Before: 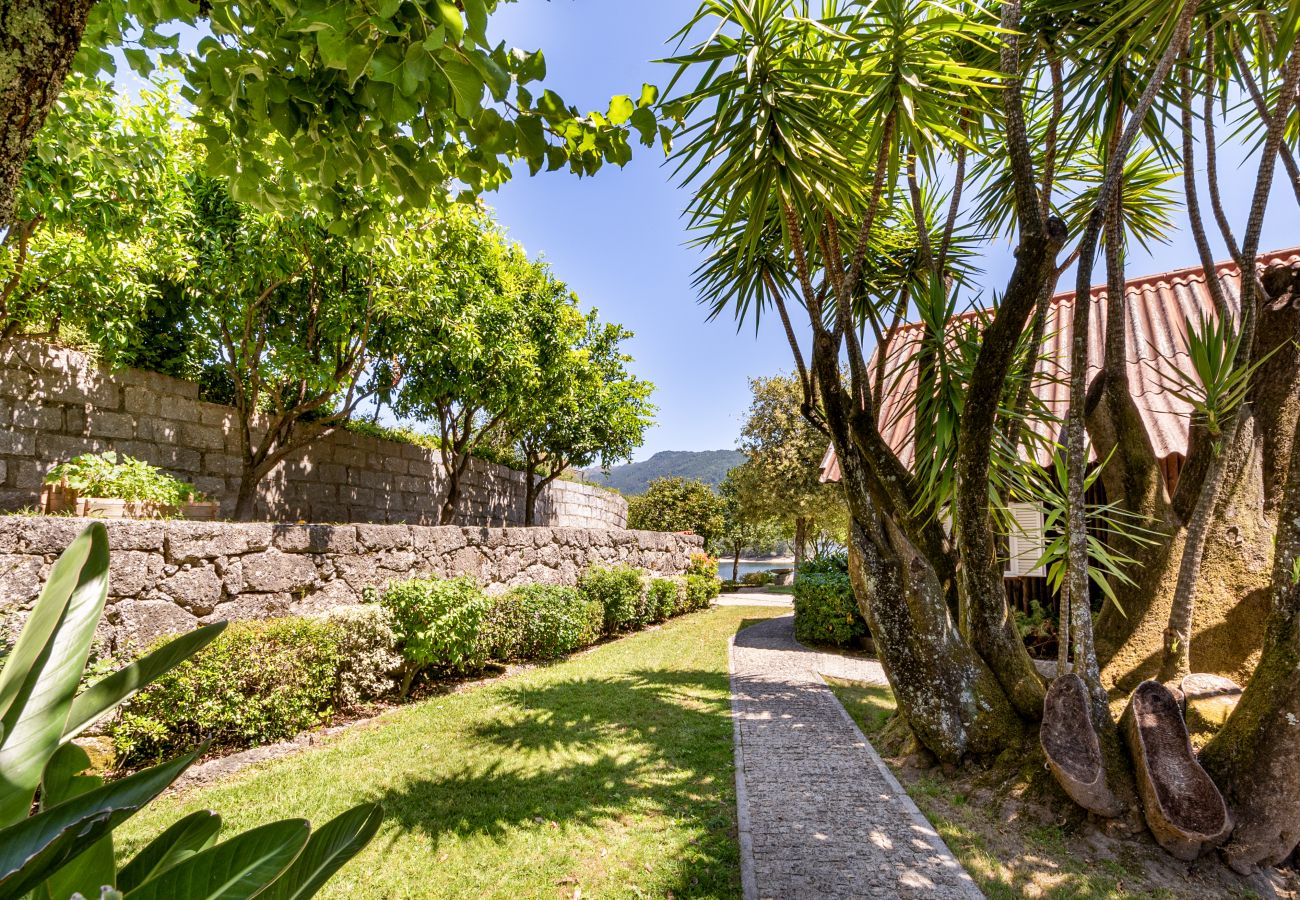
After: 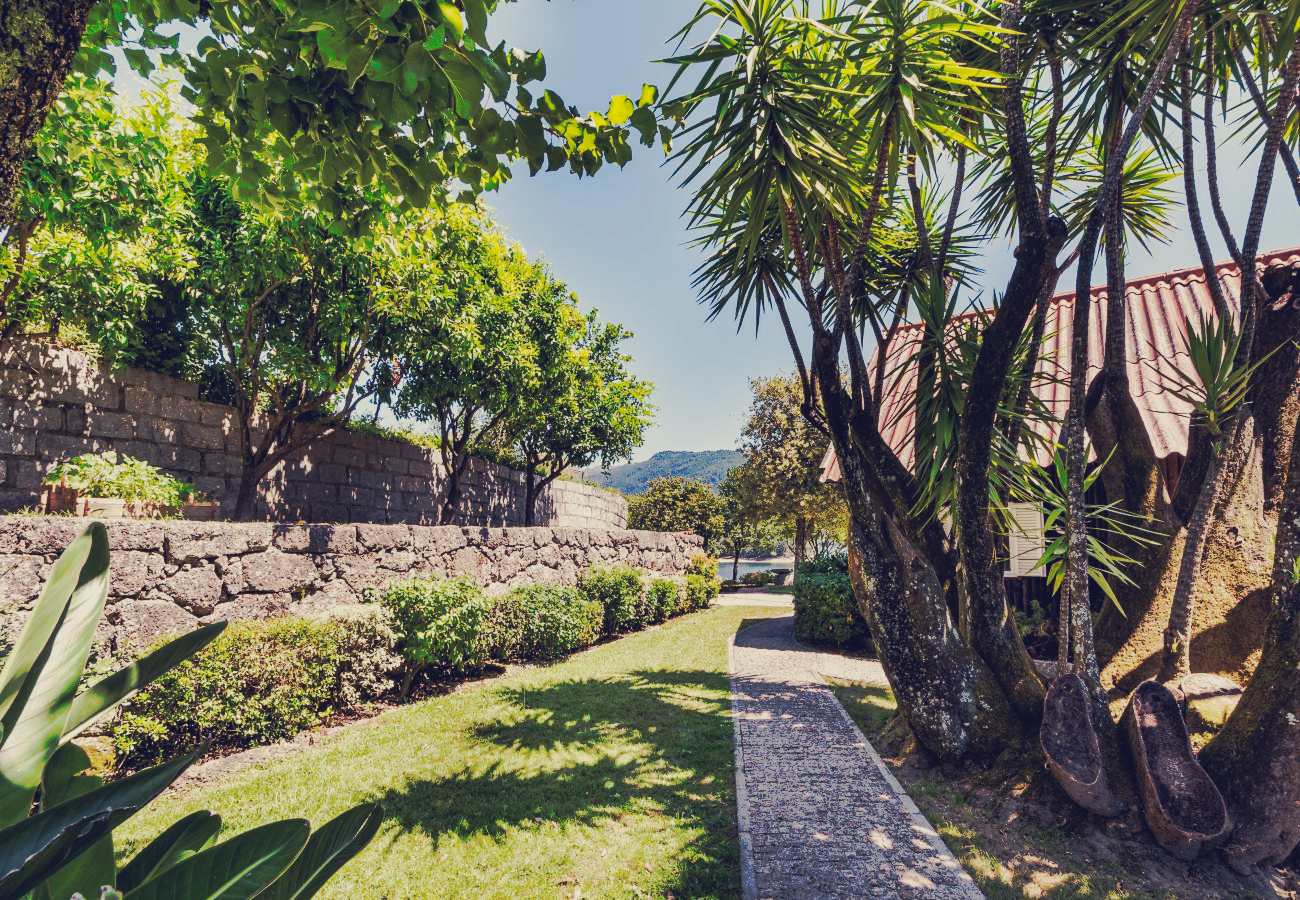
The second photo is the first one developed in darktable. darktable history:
tone curve: curves: ch0 [(0, 0) (0.003, 0.002) (0.011, 0.01) (0.025, 0.021) (0.044, 0.038) (0.069, 0.06) (0.1, 0.086) (0.136, 0.117) (0.177, 0.153) (0.224, 0.193) (0.277, 0.238) (0.335, 0.288) (0.399, 0.343) (0.468, 0.403) (0.543, 0.582) (0.623, 0.656) (0.709, 0.734) (0.801, 0.818) (0.898, 0.906) (1, 1)], preserve colors none
color look up table: target L [84.62, 83, 81.4, 77.38, 76.27, 75.35, 71.63, 71.47, 70.9, 59.76, 54.58, 55.84, 48.37, 44.28, 19.11, 200, 81.53, 76.27, 70.69, 60.98, 59.72, 54.14, 43.58, 42.5, 39.43, 35.5, 19.44, 11.07, 68.99, 69.63, 62.94, 53, 52.12, 49.7, 46.3, 44.24, 33.69, 29.55, 34.13, 31.02, 28.23, 22.13, 11.65, 84.06, 77.08, 67.59, 51.17, 31.31, 9.952], target a [-10.78, -17.59, -26.96, -55.01, -56.96, -11, -64.85, -35.07, -9.03, -41.78, -38.8, 1.135, -41.53, -20.86, -14.01, 0, -1.226, 16.57, 12.72, 42.31, 17.51, 54.96, 31.83, 42.37, 61.71, 6.639, 19.49, 16.48, 29.16, 12.55, 8.737, 64.29, -10.37, 73.19, 60.97, 13.28, 26.02, 38.57, 56.7, 20.3, 3.269, 8.53, 24.74, -4.31, -40.57, -21.95, -17.08, -14.76, 4.984], target b [44.76, 15.79, 70.86, 12.72, 32.39, 66.23, 60.45, 20.82, 14.81, 4.152, 44.62, 37.86, 21.42, 15.93, -0.053, 0, 35.58, 5.887, 63.19, 7.584, 18.64, 25.7, -4.09, 23.13, 32.62, -3.952, 1.3, -19.05, -13.62, -16.89, -1.357, -15.78, -42.99, -45.61, -6.394, -24.16, -40.22, -80.05, -47.63, -64.09, -22.3, -39.79, -48.49, 4.467, -5.563, -20.1, -14.52, -17.72, -19.58], num patches 49
